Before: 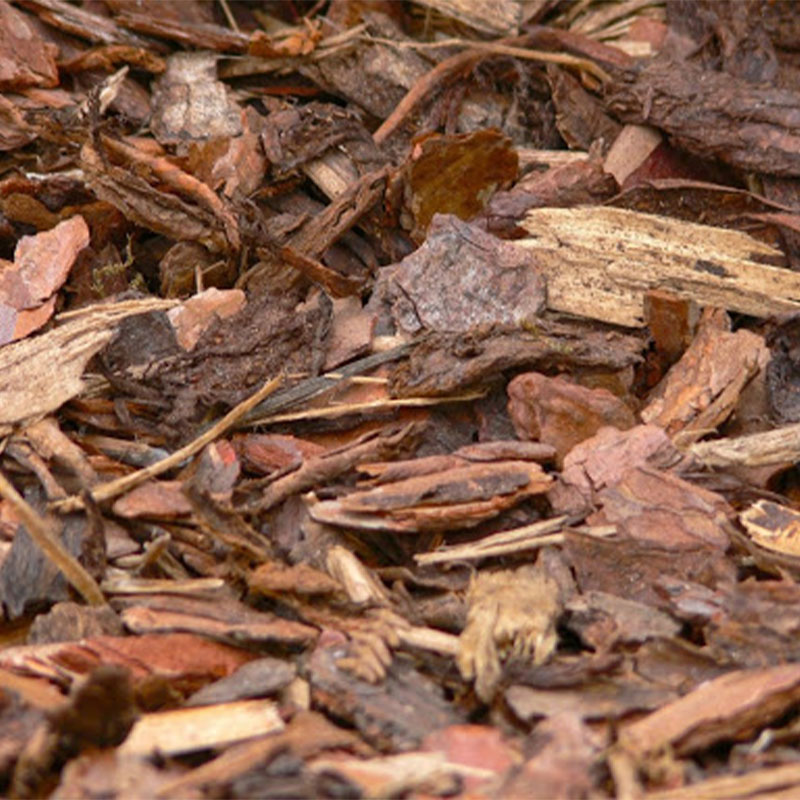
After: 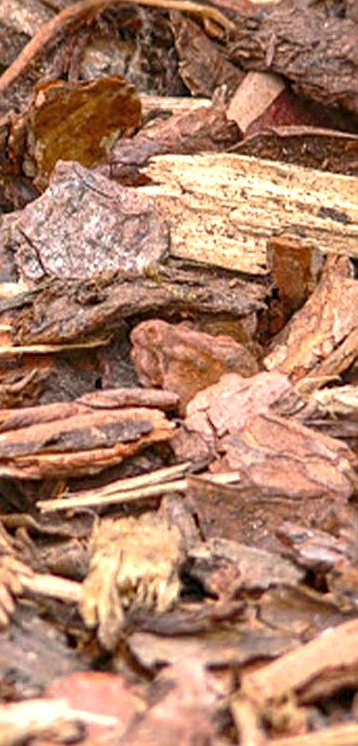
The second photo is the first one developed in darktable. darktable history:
exposure: black level correction 0, exposure 0.691 EV, compensate exposure bias true, compensate highlight preservation false
sharpen: on, module defaults
crop: left 47.165%, top 6.688%, right 8.053%
local contrast: on, module defaults
